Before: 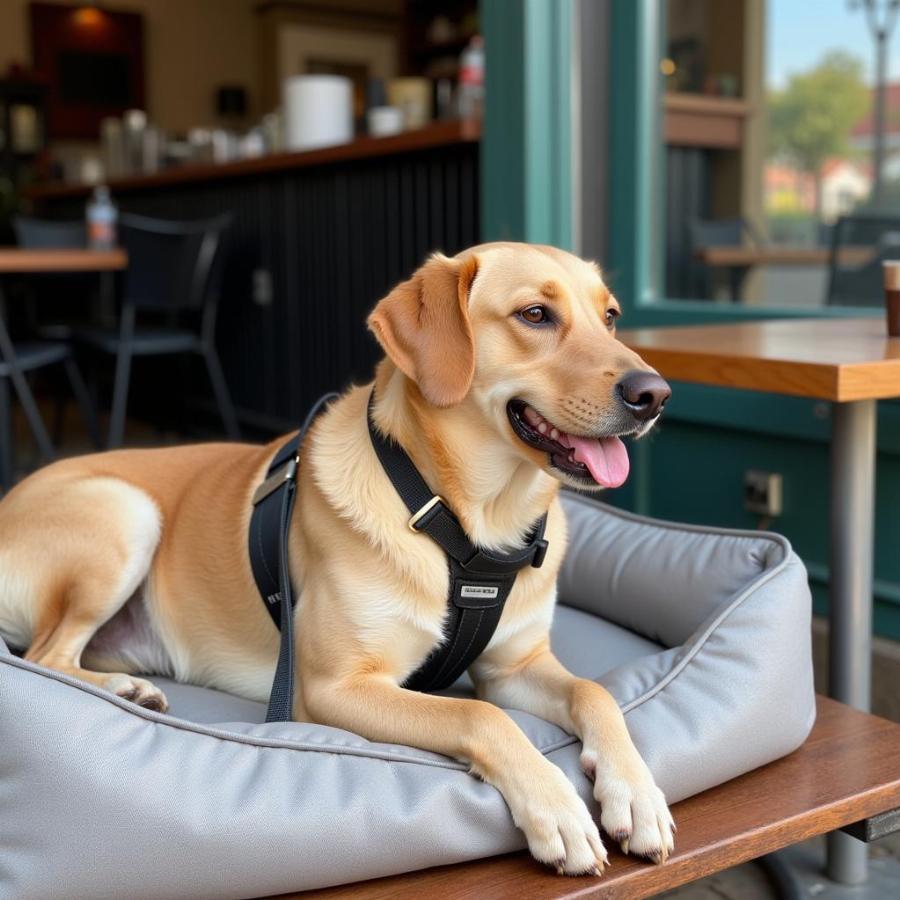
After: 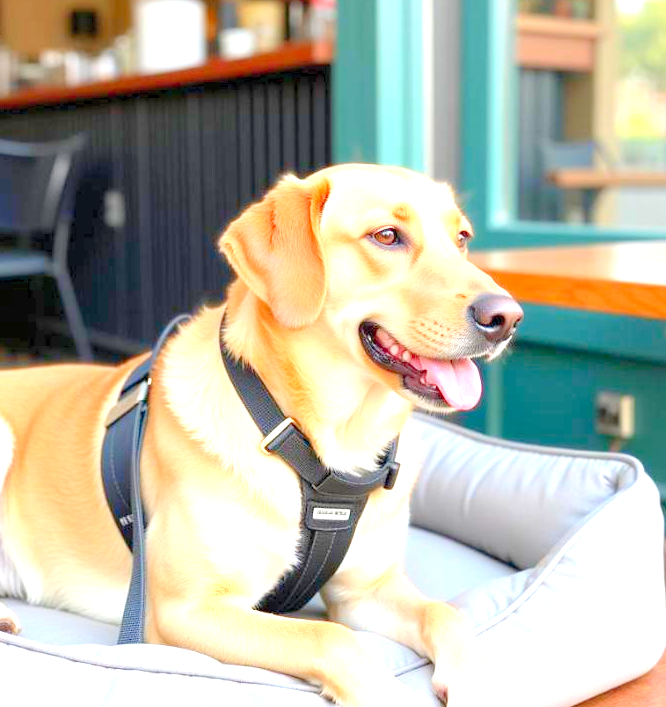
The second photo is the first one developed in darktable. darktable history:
crop: left 16.555%, top 8.754%, right 8.541%, bottom 12.543%
exposure: black level correction 0, exposure 0.893 EV, compensate highlight preservation false
levels: levels [0.008, 0.318, 0.836]
